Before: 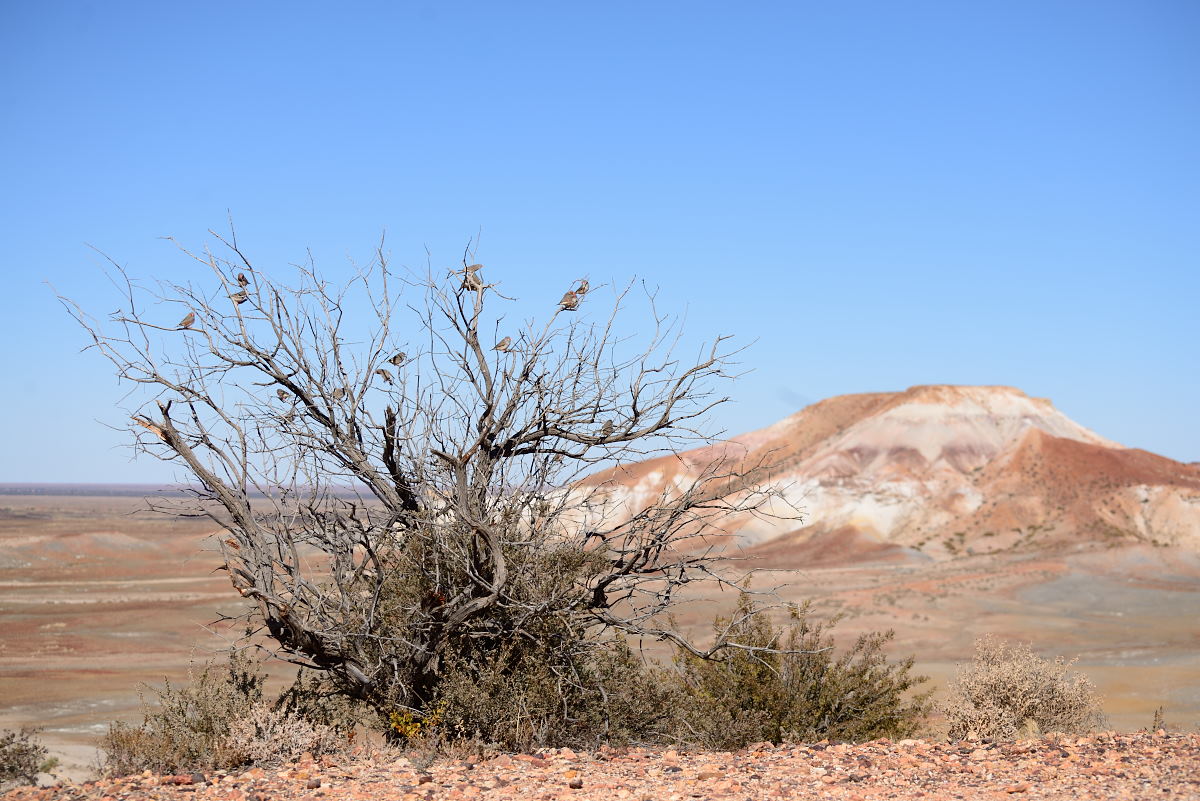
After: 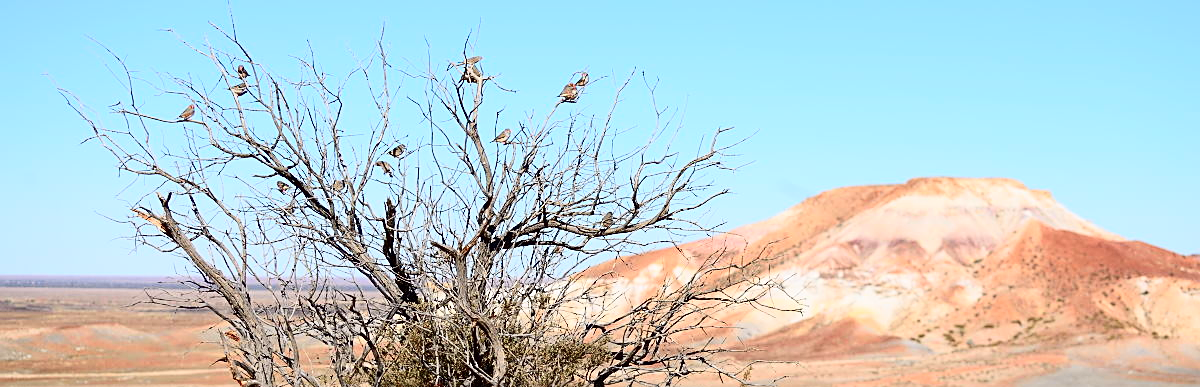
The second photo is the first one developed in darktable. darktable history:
crop and rotate: top 26.056%, bottom 25.543%
sharpen: on, module defaults
tone curve: curves: ch0 [(0, 0) (0.051, 0.021) (0.11, 0.069) (0.249, 0.235) (0.452, 0.526) (0.596, 0.713) (0.703, 0.83) (0.851, 0.938) (1, 1)]; ch1 [(0, 0) (0.1, 0.038) (0.318, 0.221) (0.413, 0.325) (0.443, 0.412) (0.483, 0.474) (0.503, 0.501) (0.516, 0.517) (0.548, 0.568) (0.569, 0.599) (0.594, 0.634) (0.666, 0.701) (1, 1)]; ch2 [(0, 0) (0.453, 0.435) (0.479, 0.476) (0.504, 0.5) (0.529, 0.537) (0.556, 0.583) (0.584, 0.618) (0.824, 0.815) (1, 1)], color space Lab, independent channels, preserve colors none
